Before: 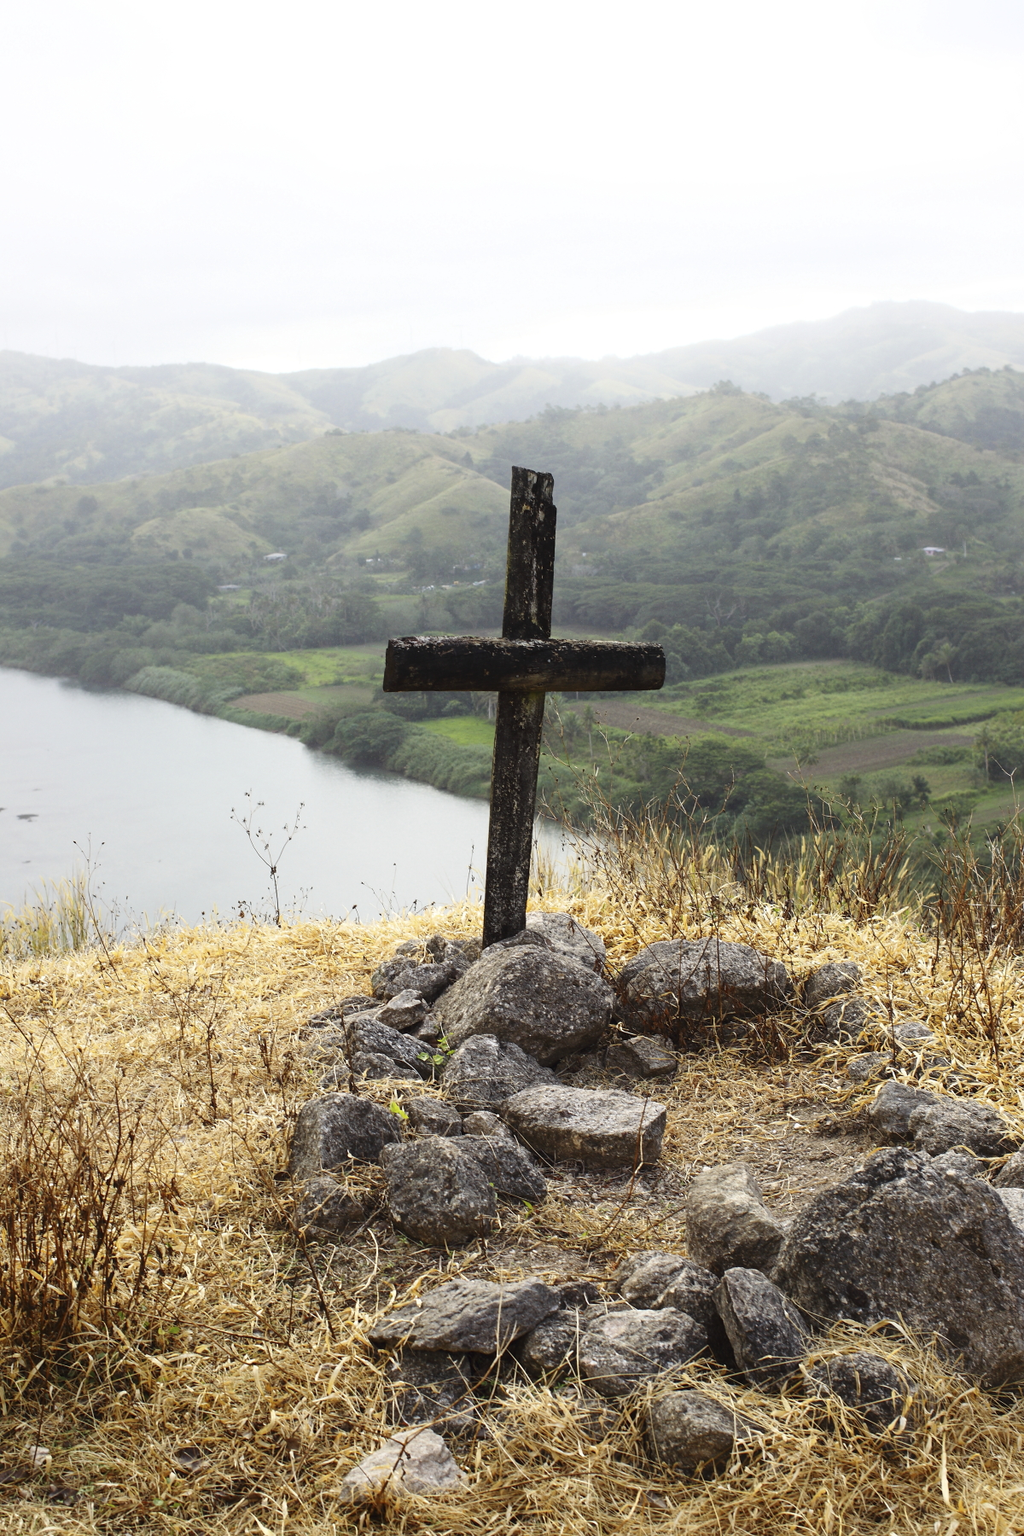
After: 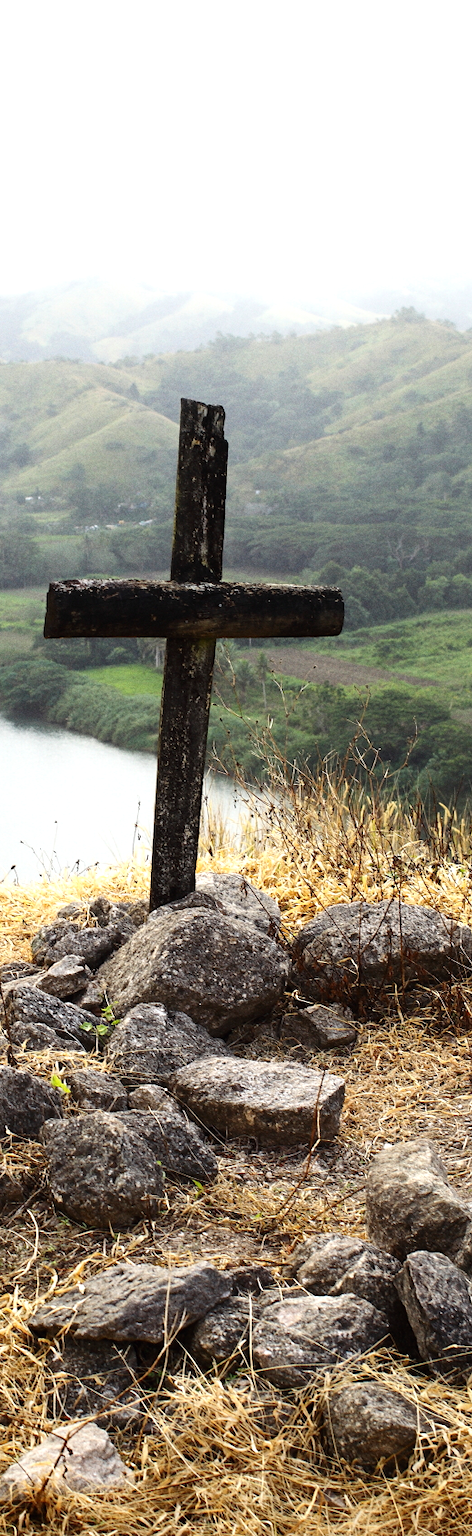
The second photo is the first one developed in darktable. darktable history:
tone equalizer: -8 EV -0.417 EV, -7 EV -0.389 EV, -6 EV -0.333 EV, -5 EV -0.222 EV, -3 EV 0.222 EV, -2 EV 0.333 EV, -1 EV 0.389 EV, +0 EV 0.417 EV, edges refinement/feathering 500, mask exposure compensation -1.57 EV, preserve details no
exposure: exposure -0.041 EV, compensate highlight preservation false
grain: coarseness 7.08 ISO, strength 21.67%, mid-tones bias 59.58%
crop: left 33.452%, top 6.025%, right 23.155%
